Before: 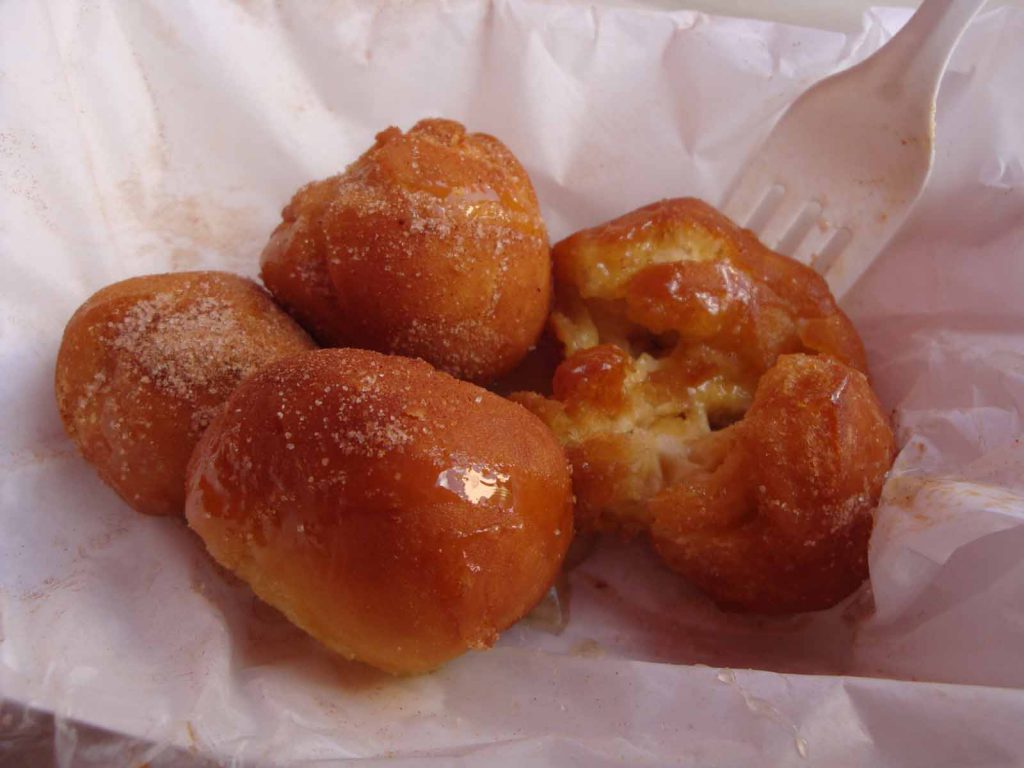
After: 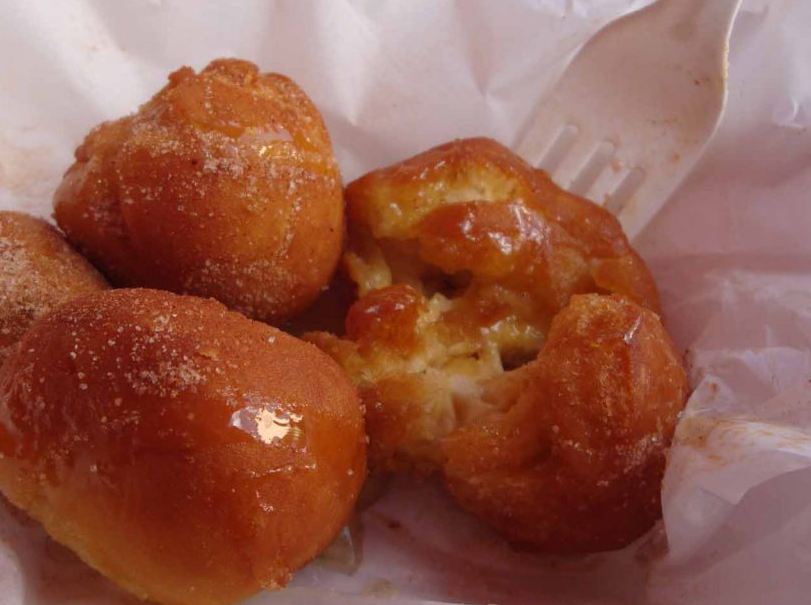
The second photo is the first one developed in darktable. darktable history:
crop and rotate: left 20.304%, top 7.823%, right 0.411%, bottom 13.358%
